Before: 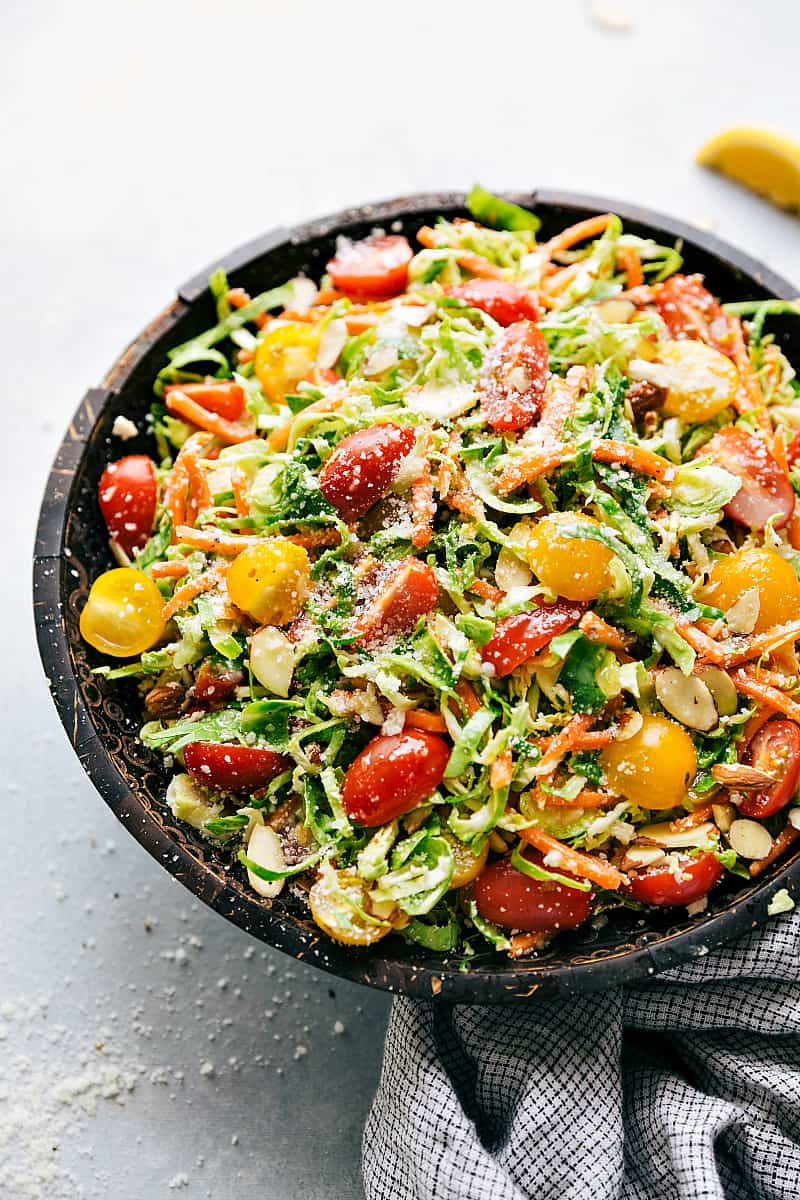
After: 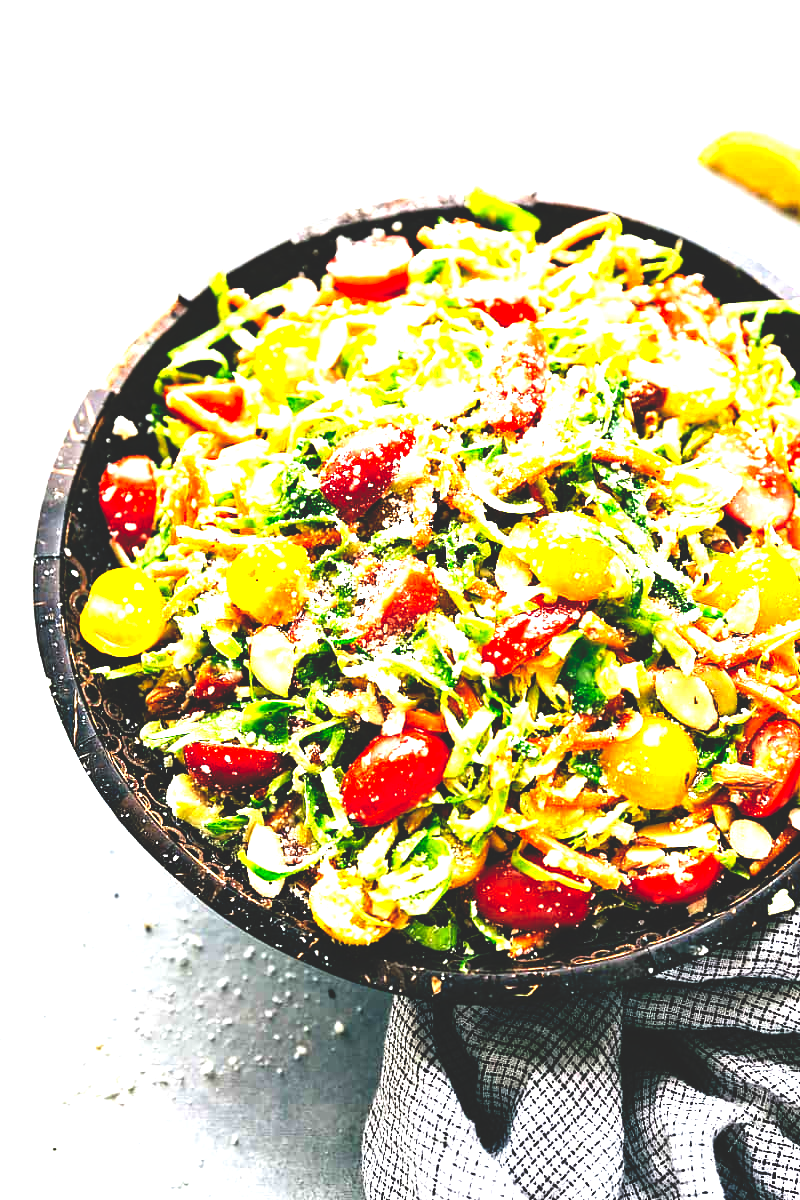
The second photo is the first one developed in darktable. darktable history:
base curve: curves: ch0 [(0, 0.02) (0.083, 0.036) (1, 1)], preserve colors none
exposure: black level correction 0, exposure 1.6 EV, compensate exposure bias true, compensate highlight preservation false
